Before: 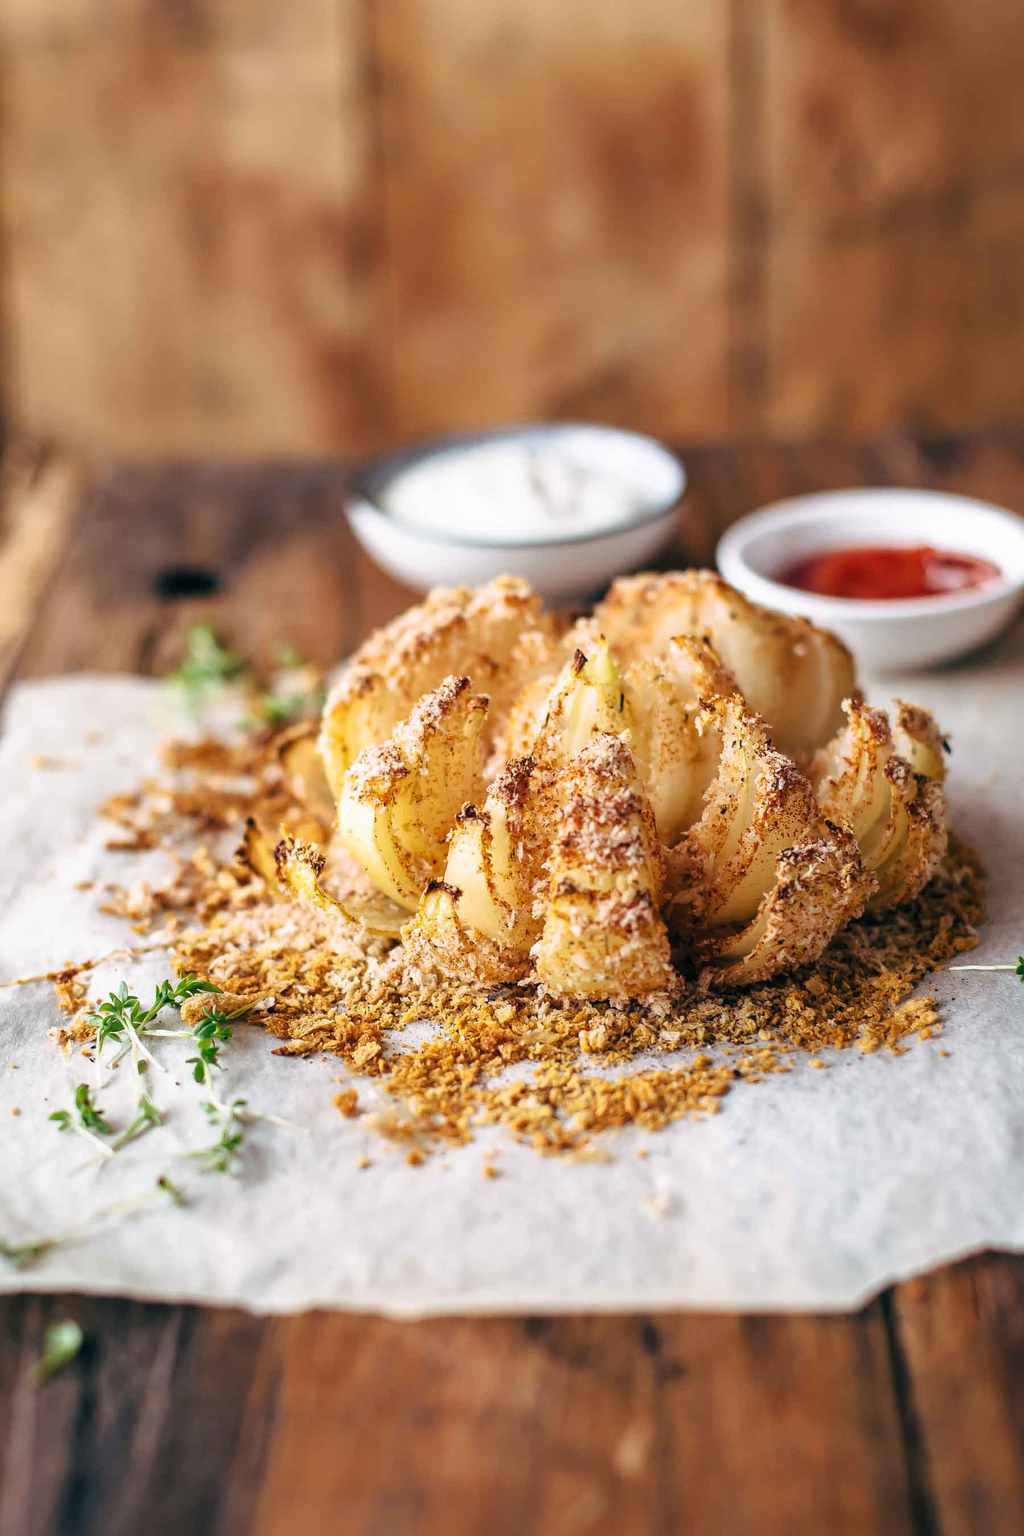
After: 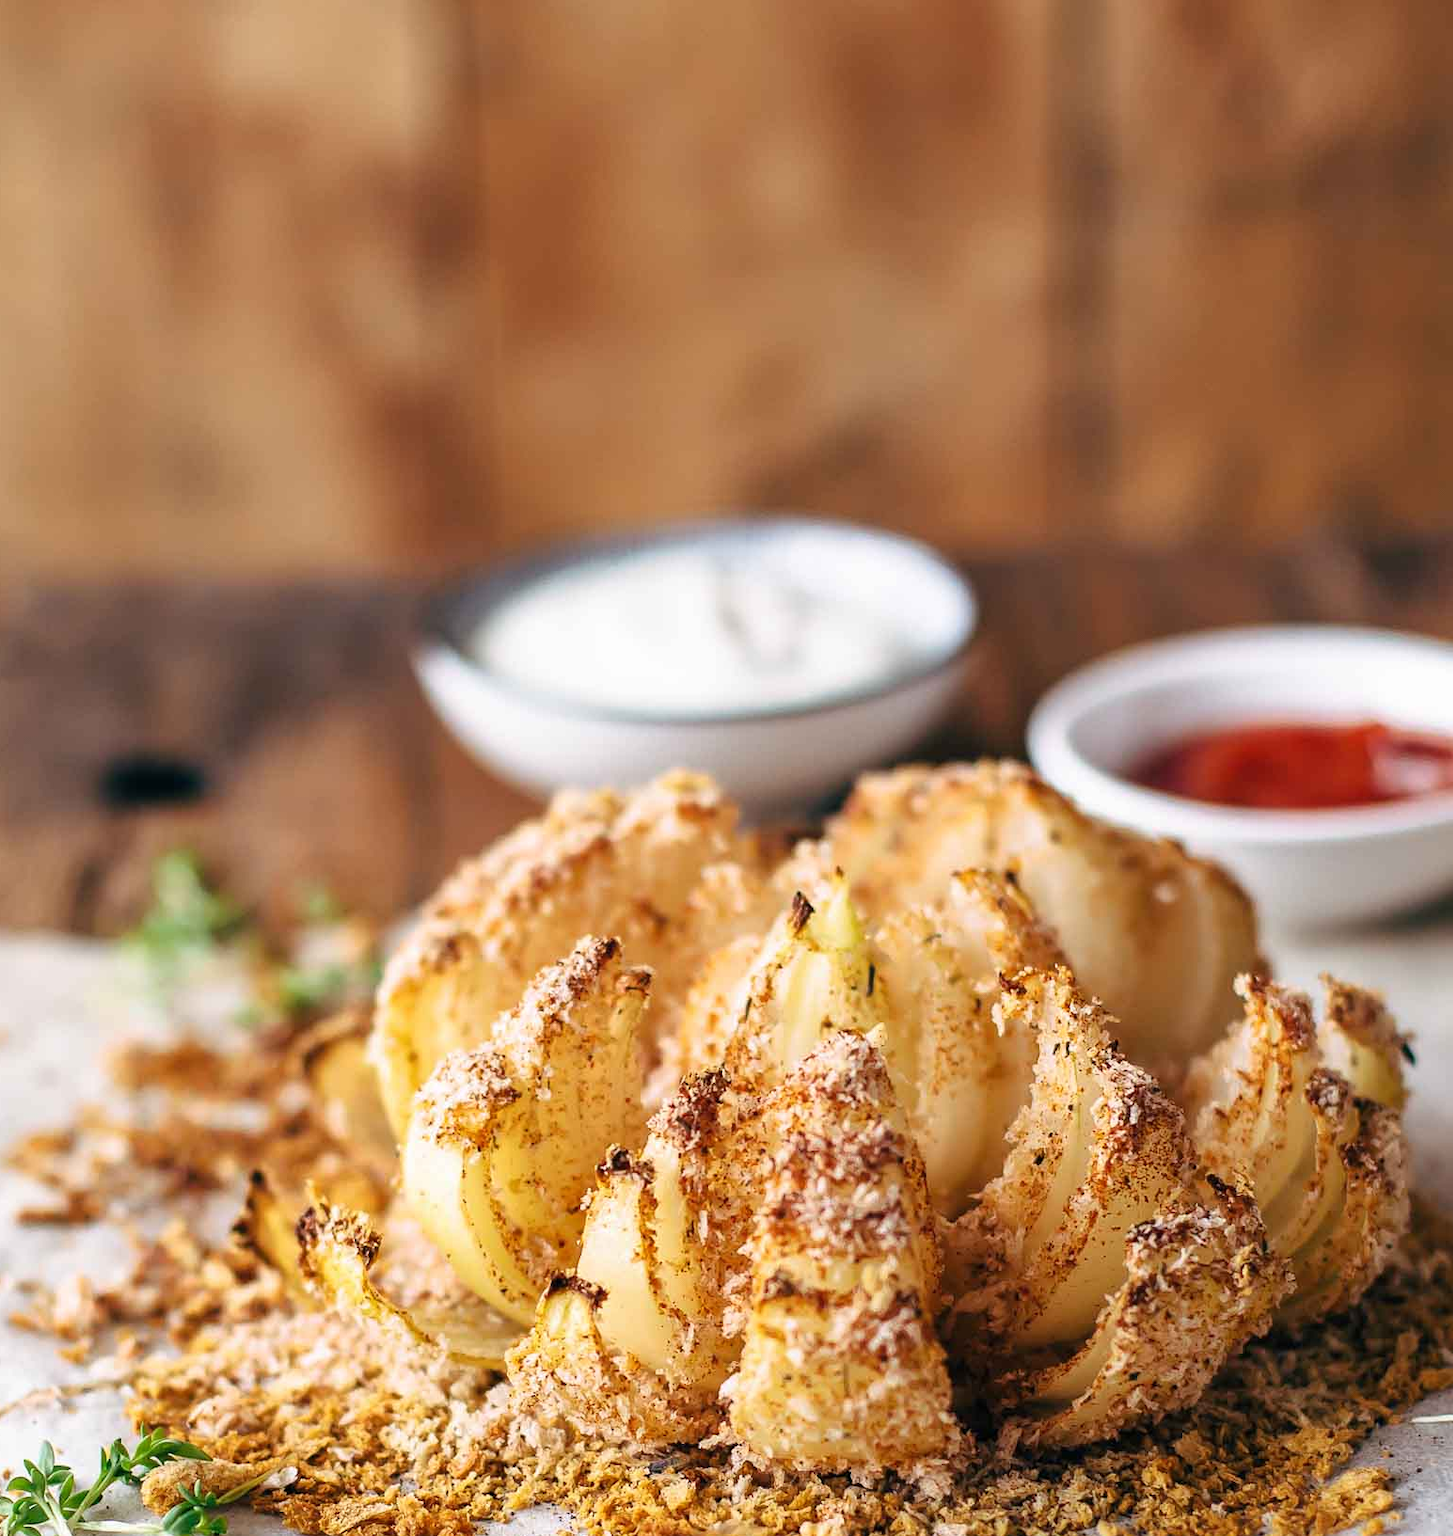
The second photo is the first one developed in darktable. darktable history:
crop and rotate: left 9.329%, top 7.165%, right 4.813%, bottom 32.342%
